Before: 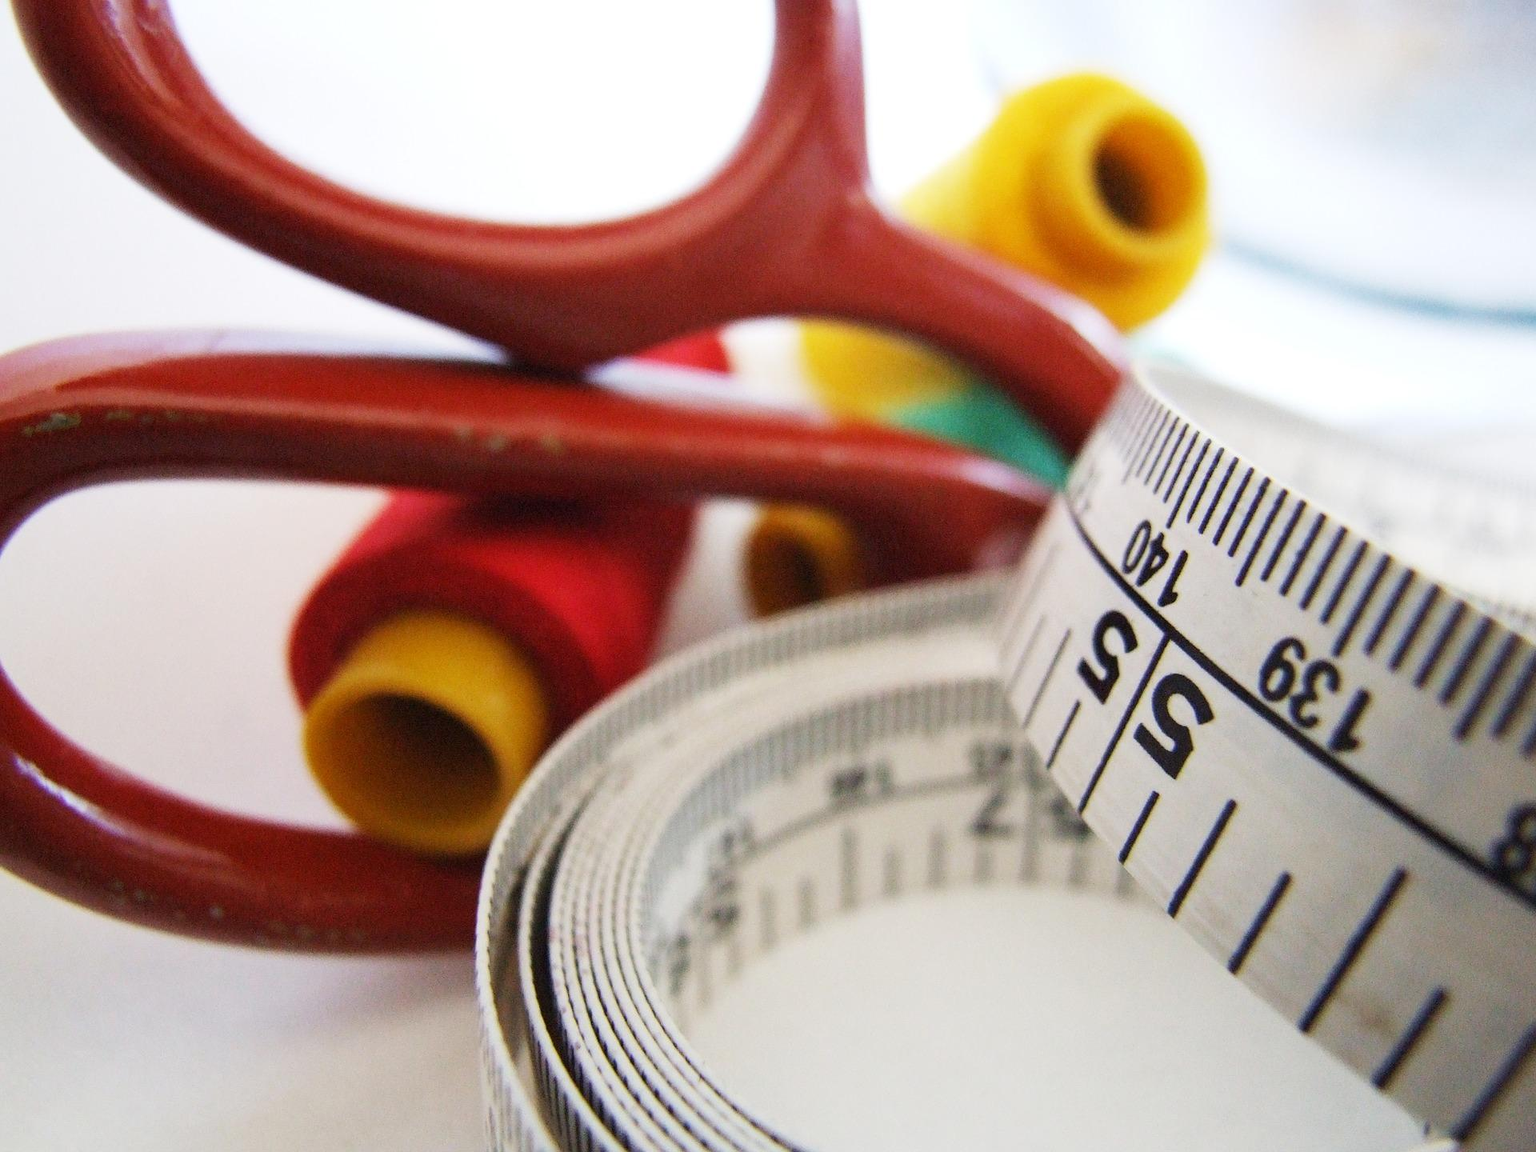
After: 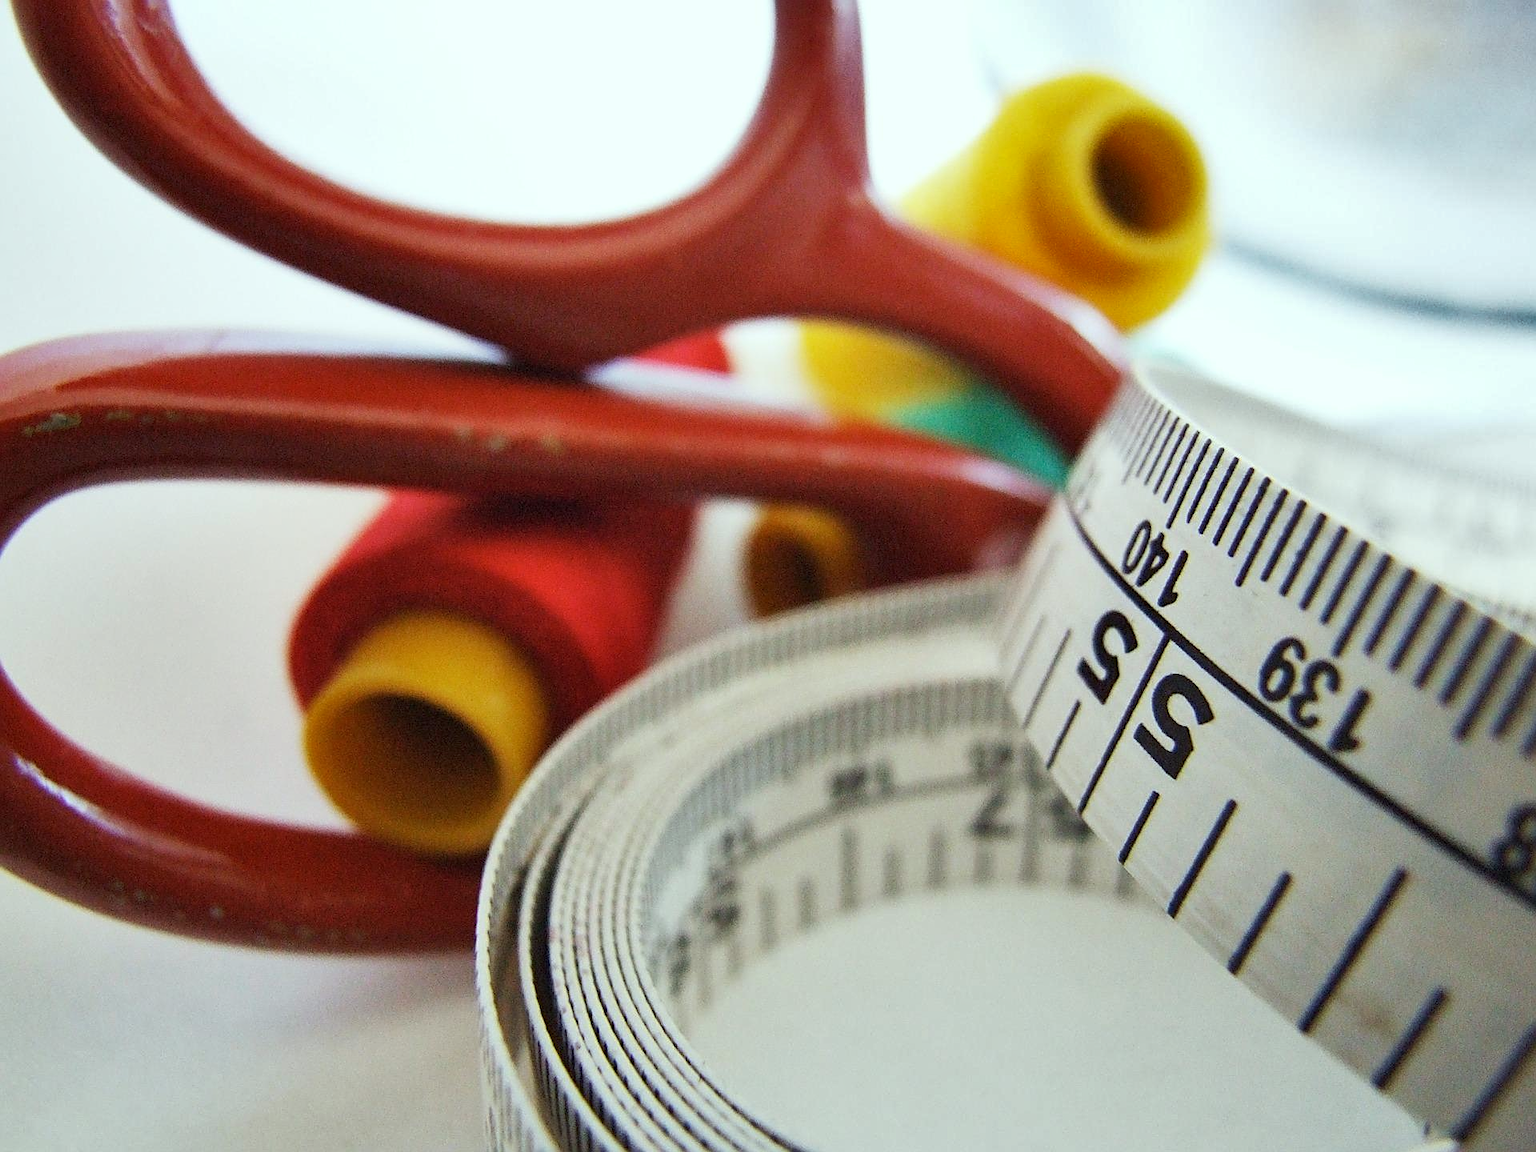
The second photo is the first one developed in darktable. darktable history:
color correction: highlights a* -6.69, highlights b* 0.49
sharpen: on, module defaults
shadows and highlights: highlights color adjustment 0%, low approximation 0.01, soften with gaussian
